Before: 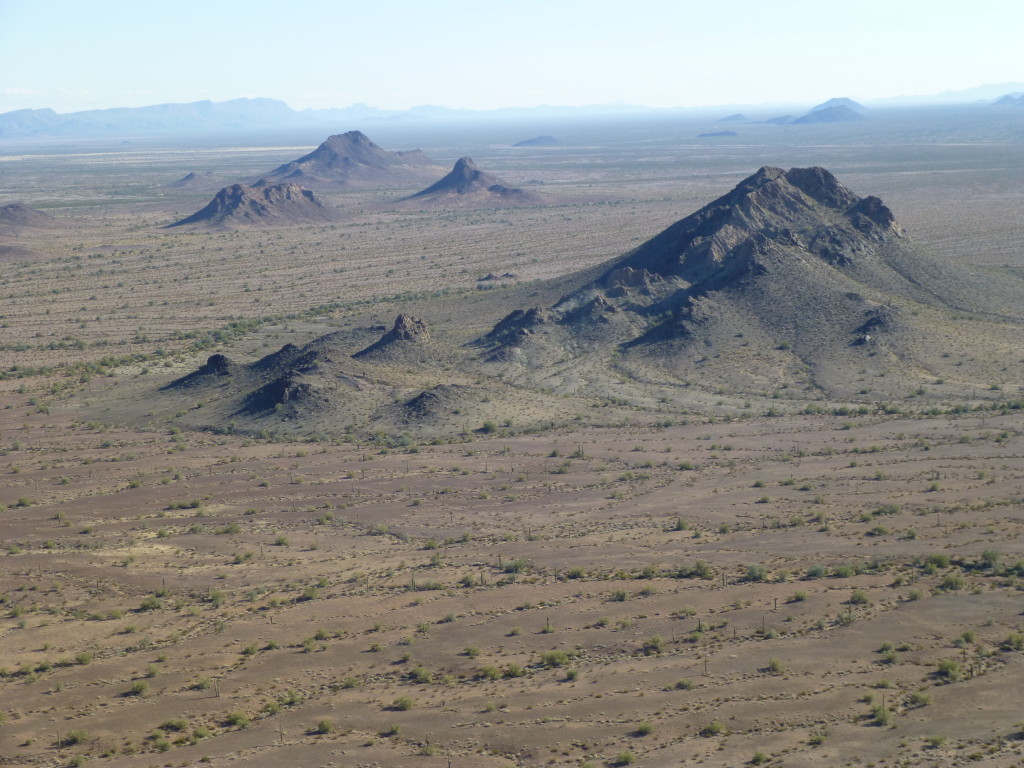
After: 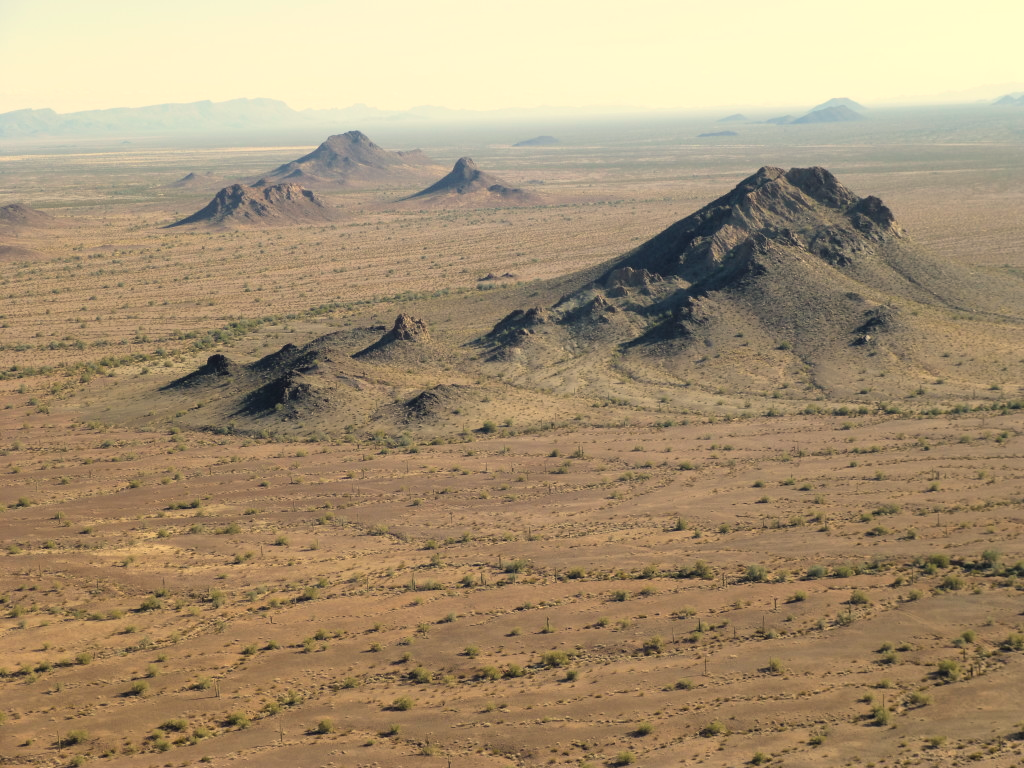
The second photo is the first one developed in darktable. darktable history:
white balance: red 1.138, green 0.996, blue 0.812
tone curve: curves: ch0 [(0.021, 0) (0.104, 0.052) (0.496, 0.526) (0.737, 0.783) (1, 1)], color space Lab, linked channels, preserve colors none
